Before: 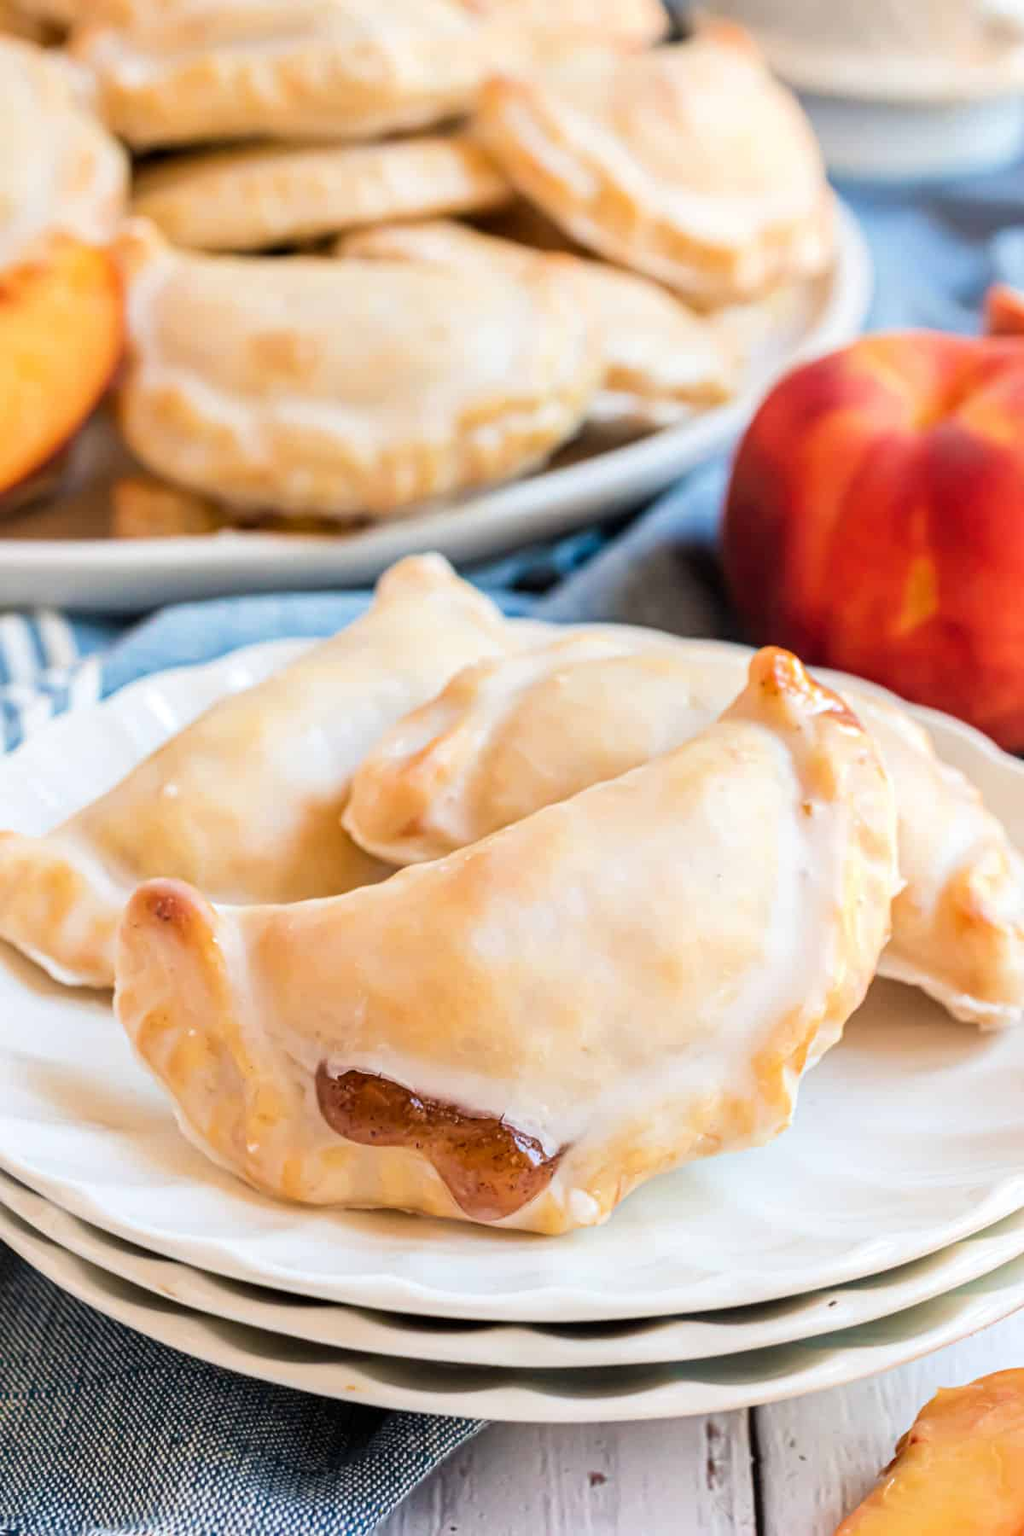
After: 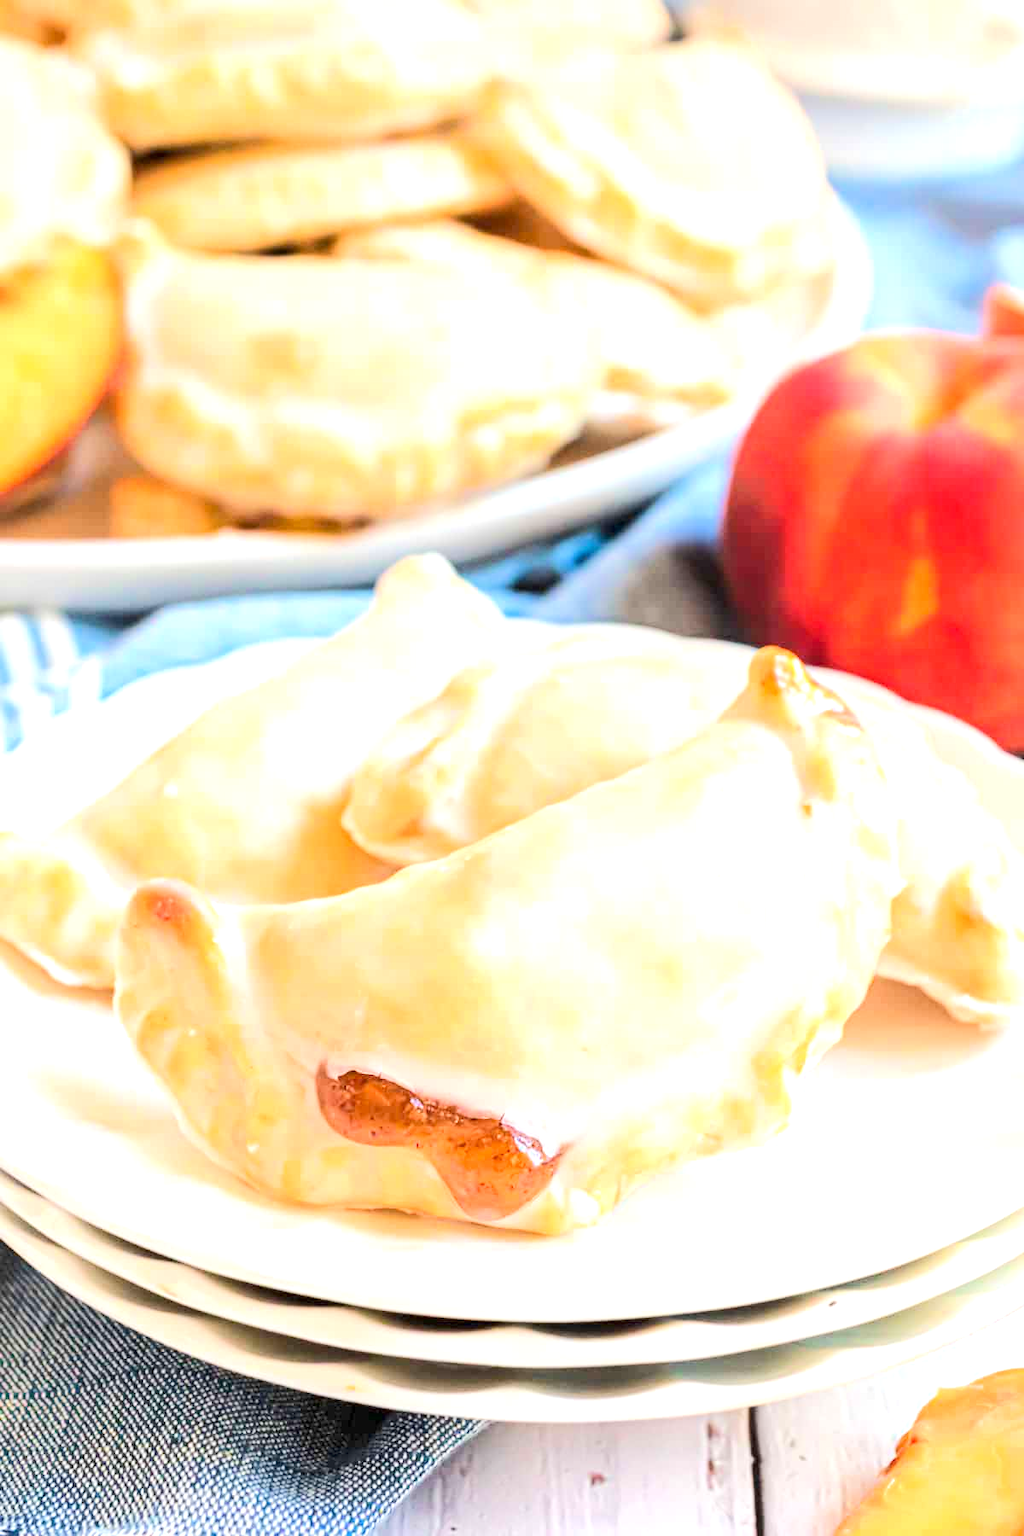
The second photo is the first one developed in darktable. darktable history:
tone equalizer: -8 EV 1.99 EV, -7 EV 2 EV, -6 EV 1.96 EV, -5 EV 1.99 EV, -4 EV 1.98 EV, -3 EV 1.47 EV, -2 EV 0.989 EV, -1 EV 0.499 EV, edges refinement/feathering 500, mask exposure compensation -1.57 EV, preserve details no
